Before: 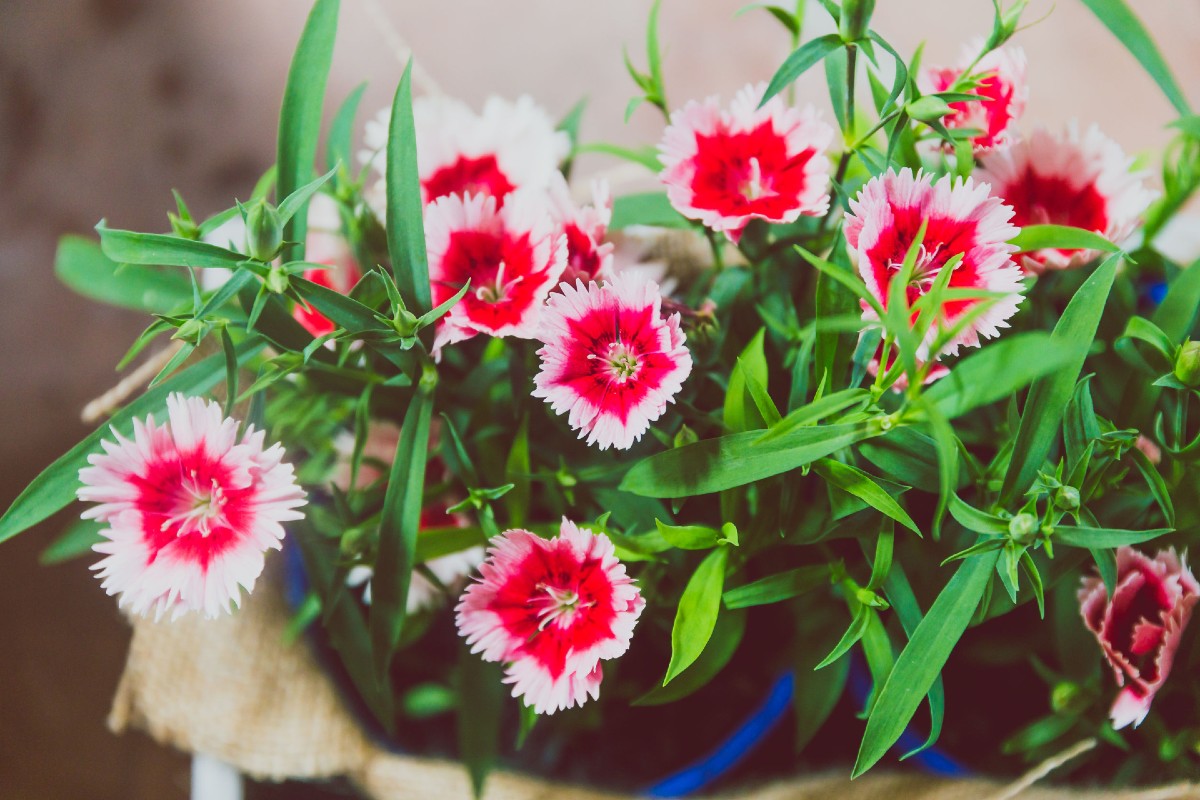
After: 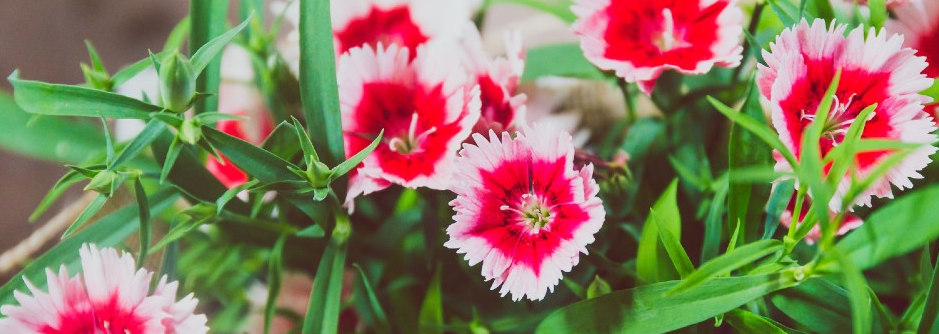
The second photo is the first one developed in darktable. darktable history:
crop: left 7.273%, top 18.637%, right 14.425%, bottom 39.568%
exposure: exposure 0.014 EV, compensate highlight preservation false
